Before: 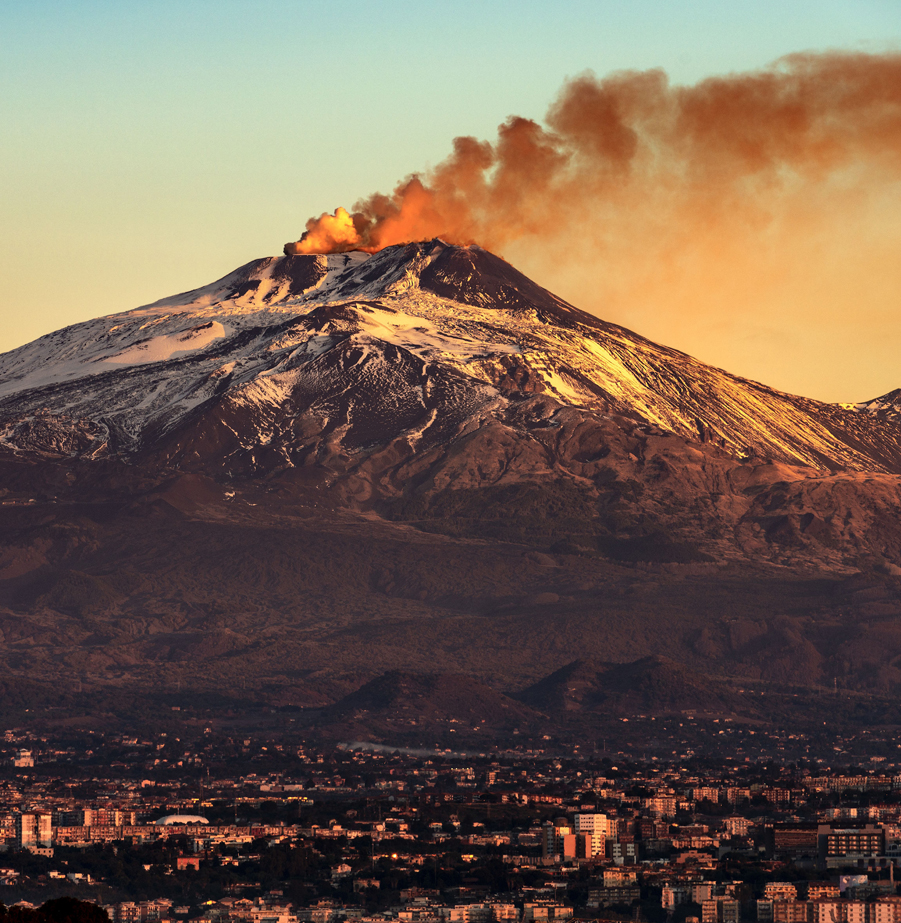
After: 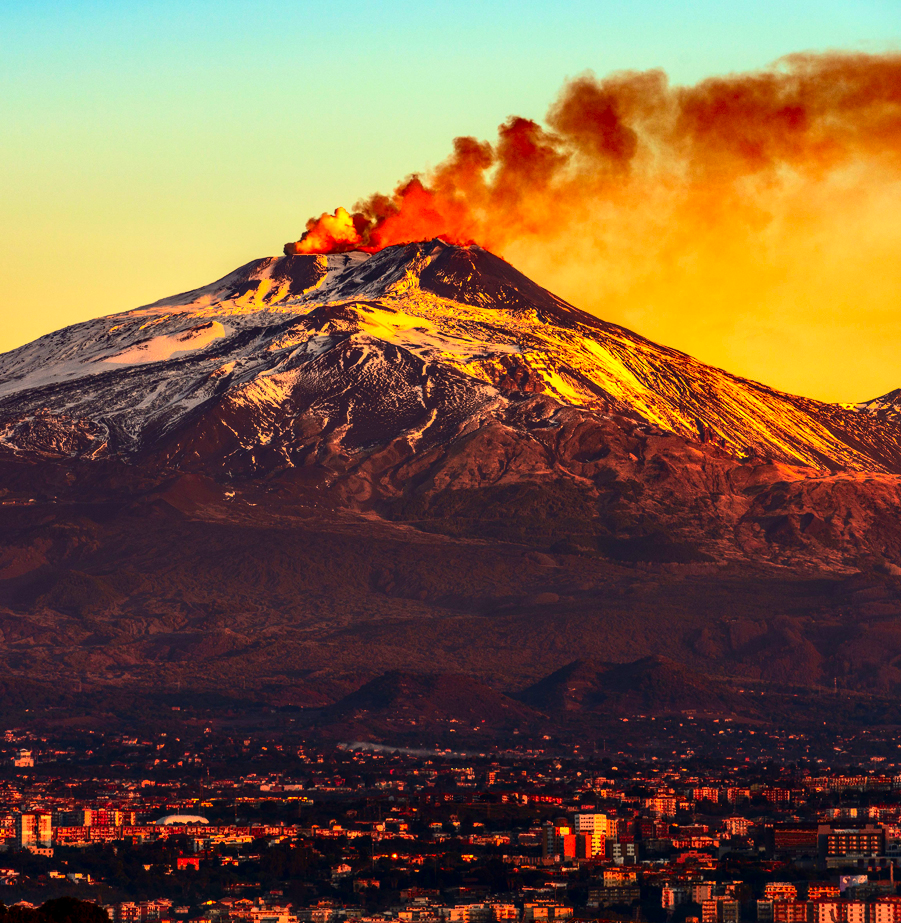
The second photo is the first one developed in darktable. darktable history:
contrast brightness saturation: contrast 0.26, brightness 0.016, saturation 0.87
exposure: black level correction -0.003, exposure 0.041 EV, compensate highlight preservation false
local contrast: on, module defaults
